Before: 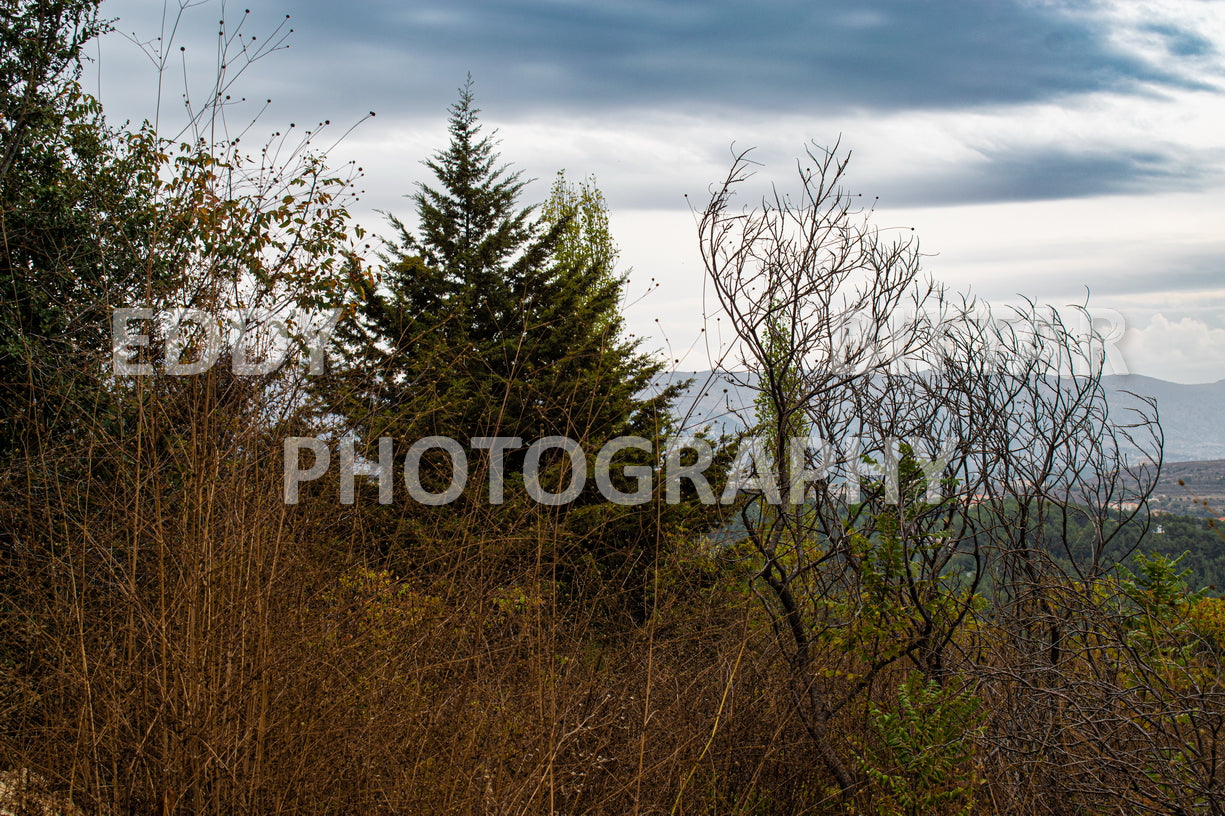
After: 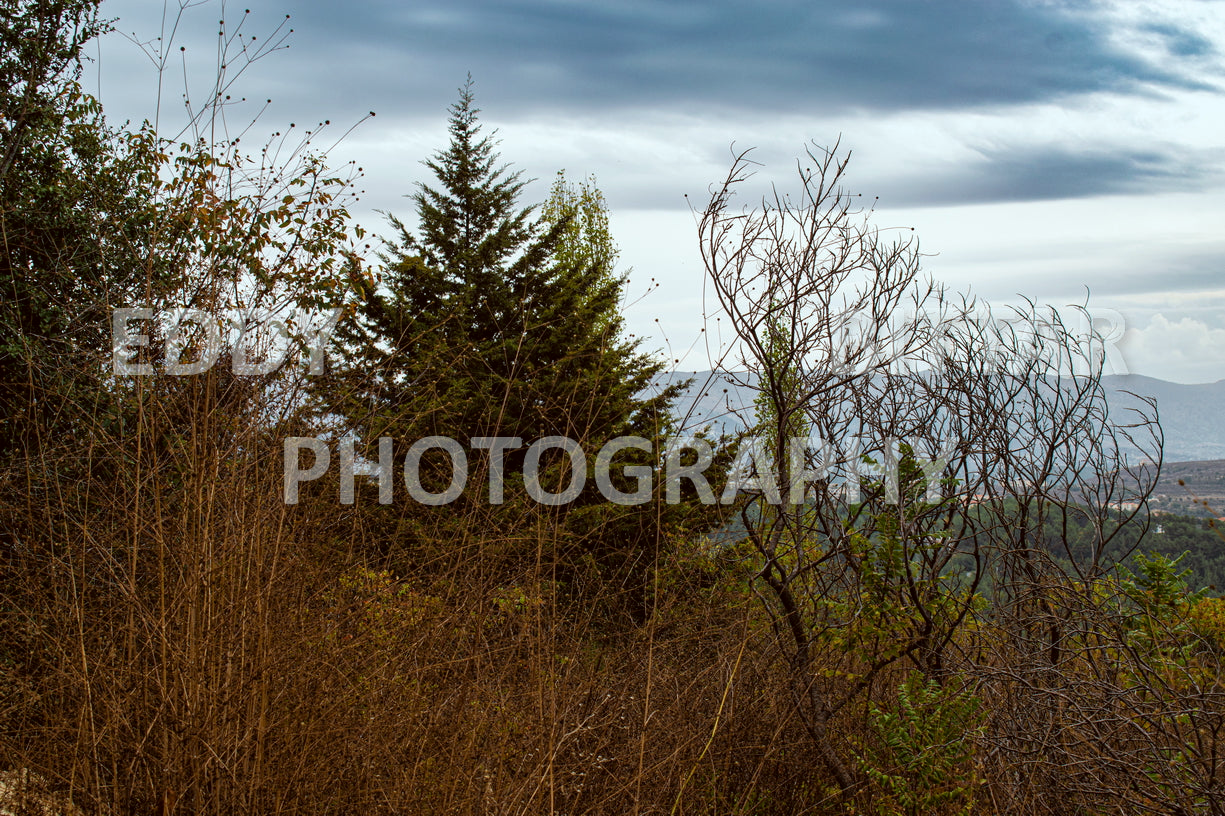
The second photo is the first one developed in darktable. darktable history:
color correction: highlights a* -5.03, highlights b* -4.27, shadows a* 3.87, shadows b* 4.34
